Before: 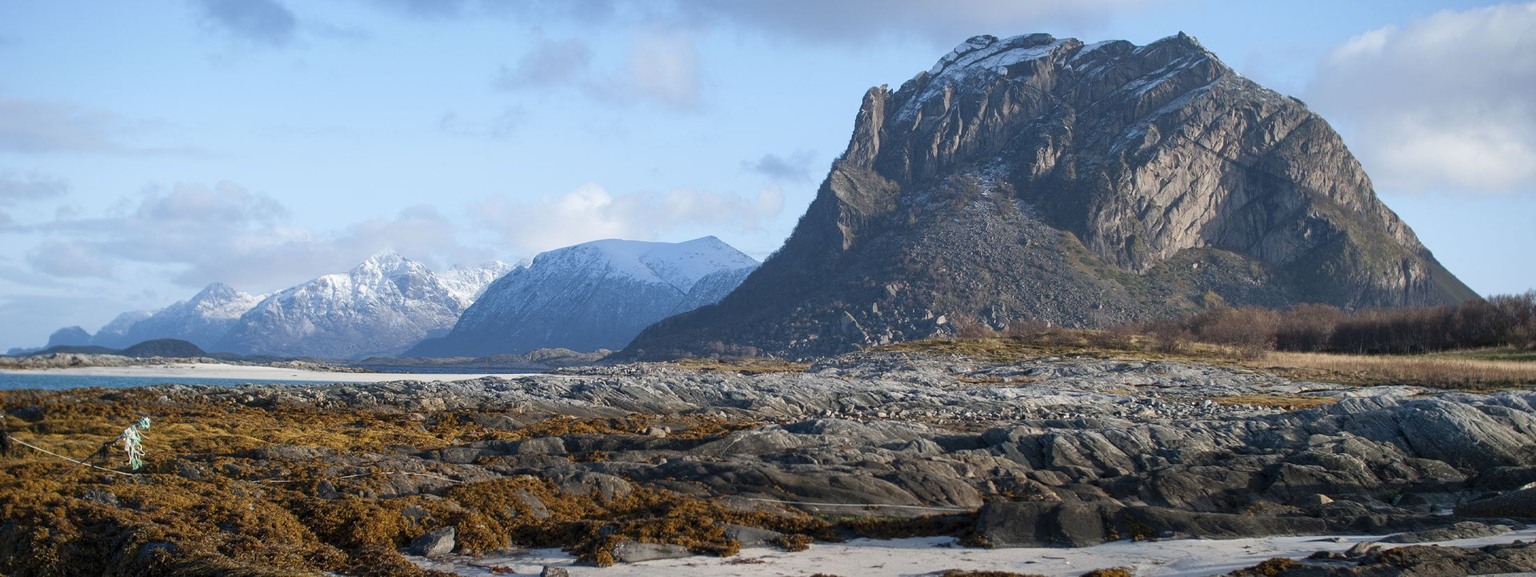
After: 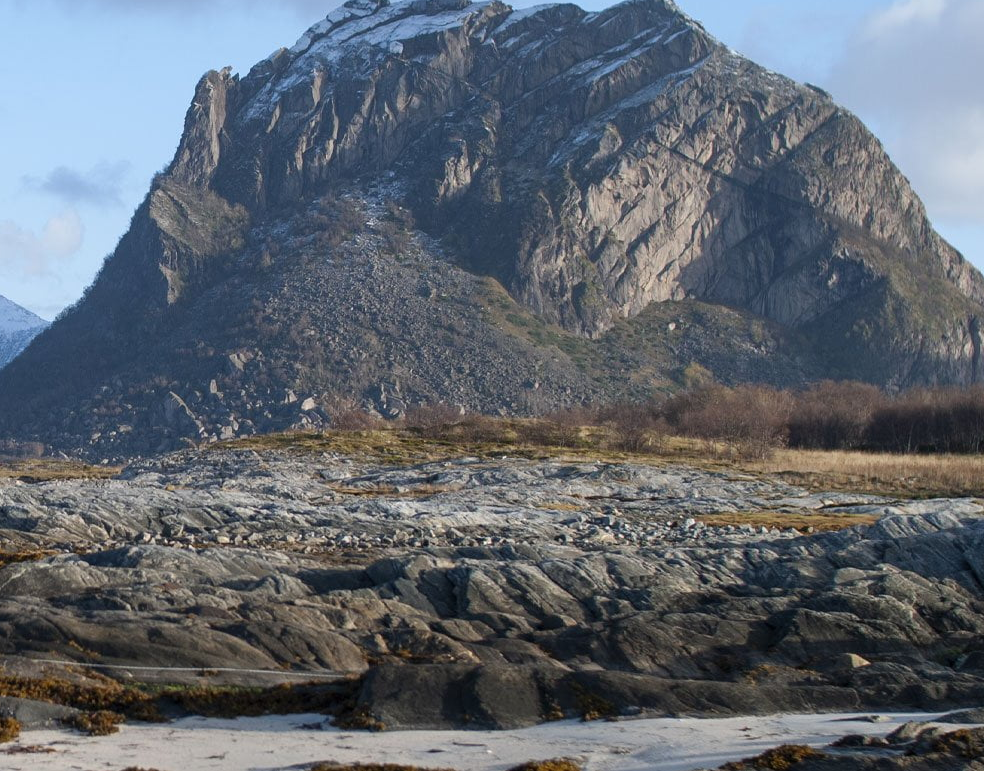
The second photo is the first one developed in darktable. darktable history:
crop: left 47.275%, top 6.642%, right 7.978%
